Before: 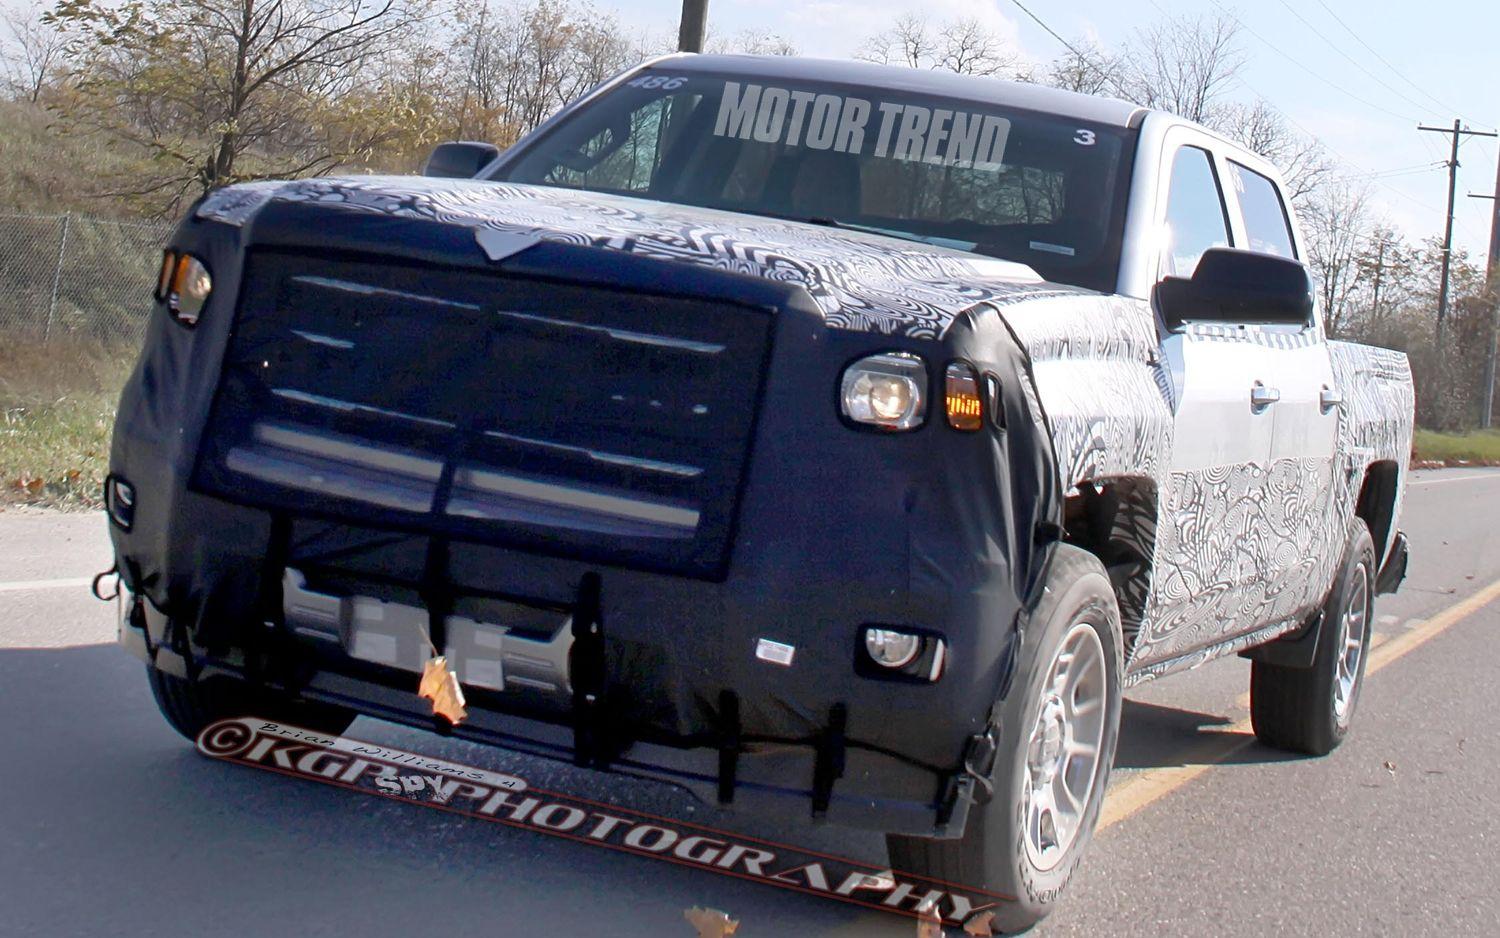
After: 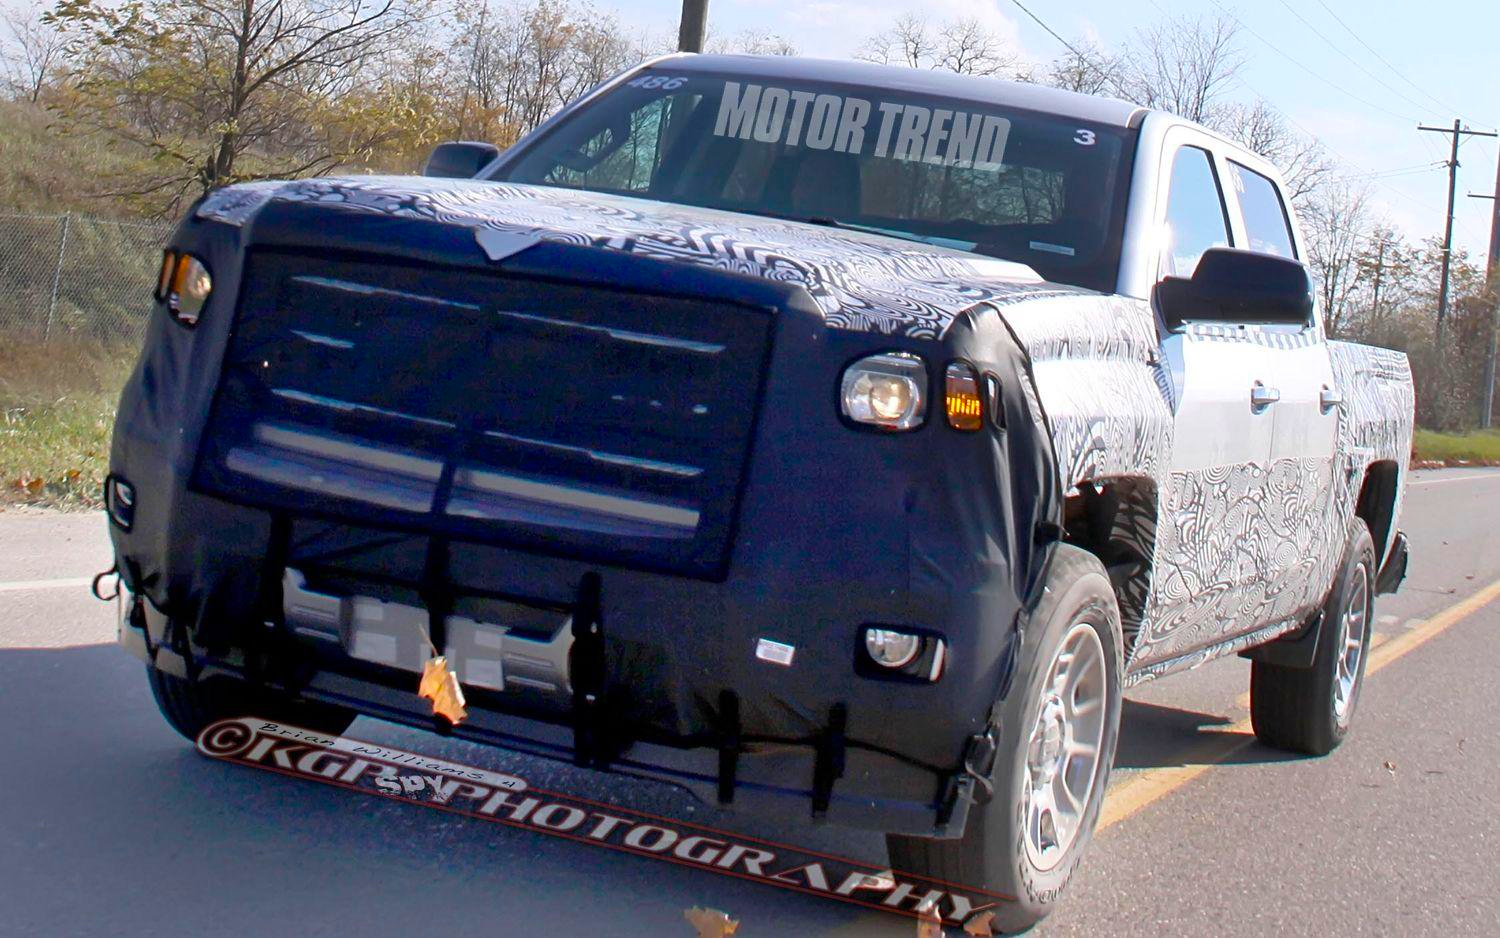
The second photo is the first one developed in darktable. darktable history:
color balance rgb: linear chroma grading › global chroma 15.612%, perceptual saturation grading › global saturation -0.035%, global vibrance 29.985%
